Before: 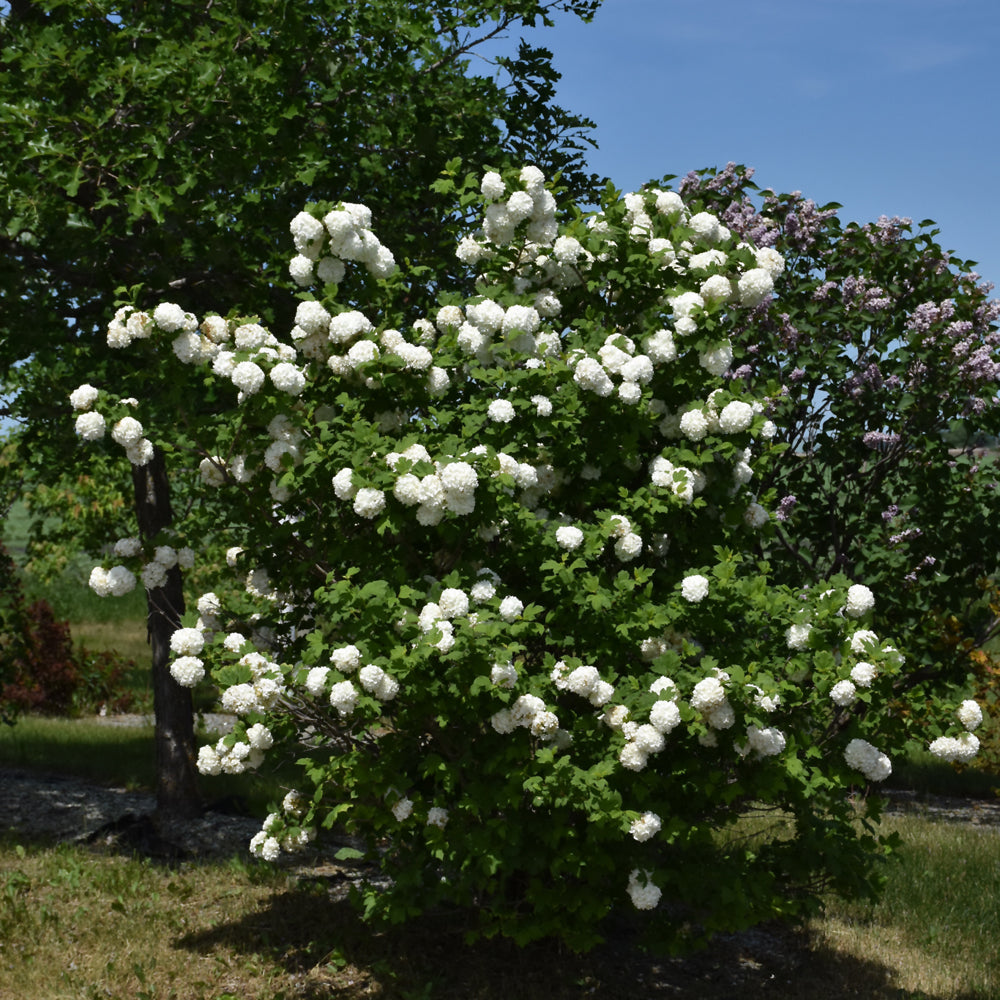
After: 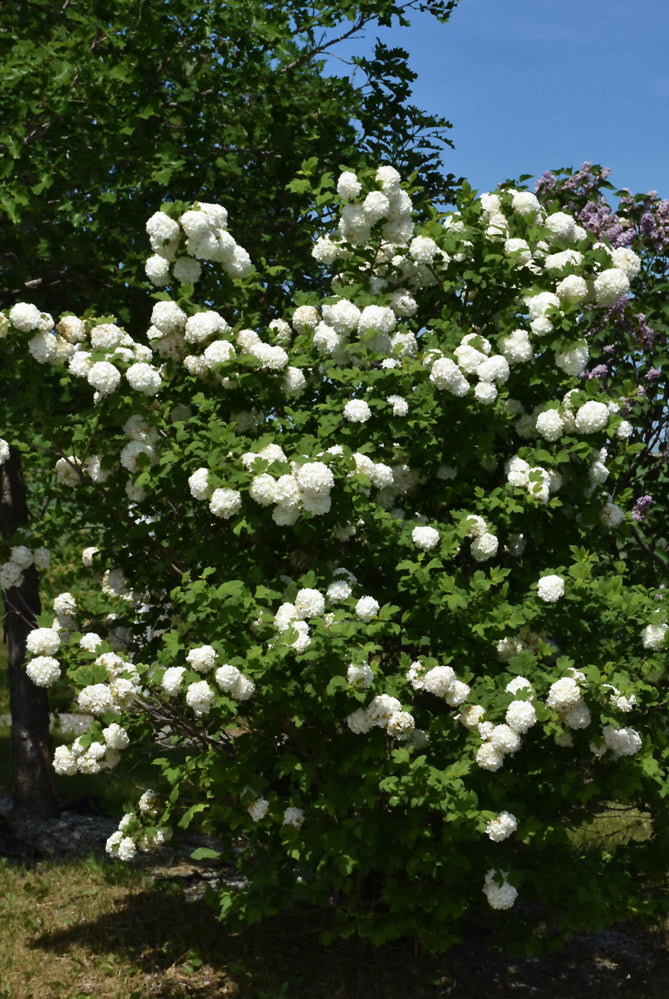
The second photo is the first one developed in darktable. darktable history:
crop and rotate: left 14.473%, right 18.626%
velvia: on, module defaults
